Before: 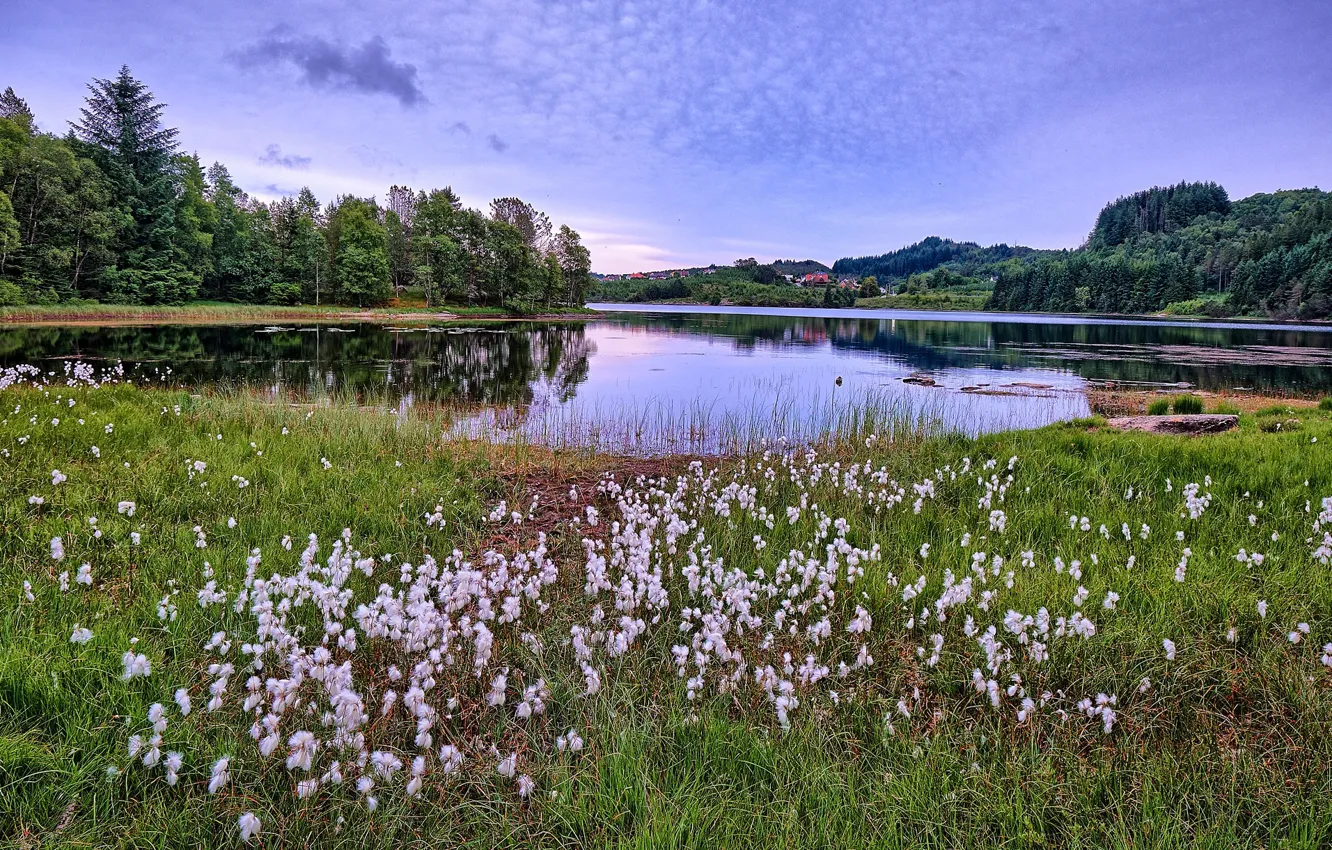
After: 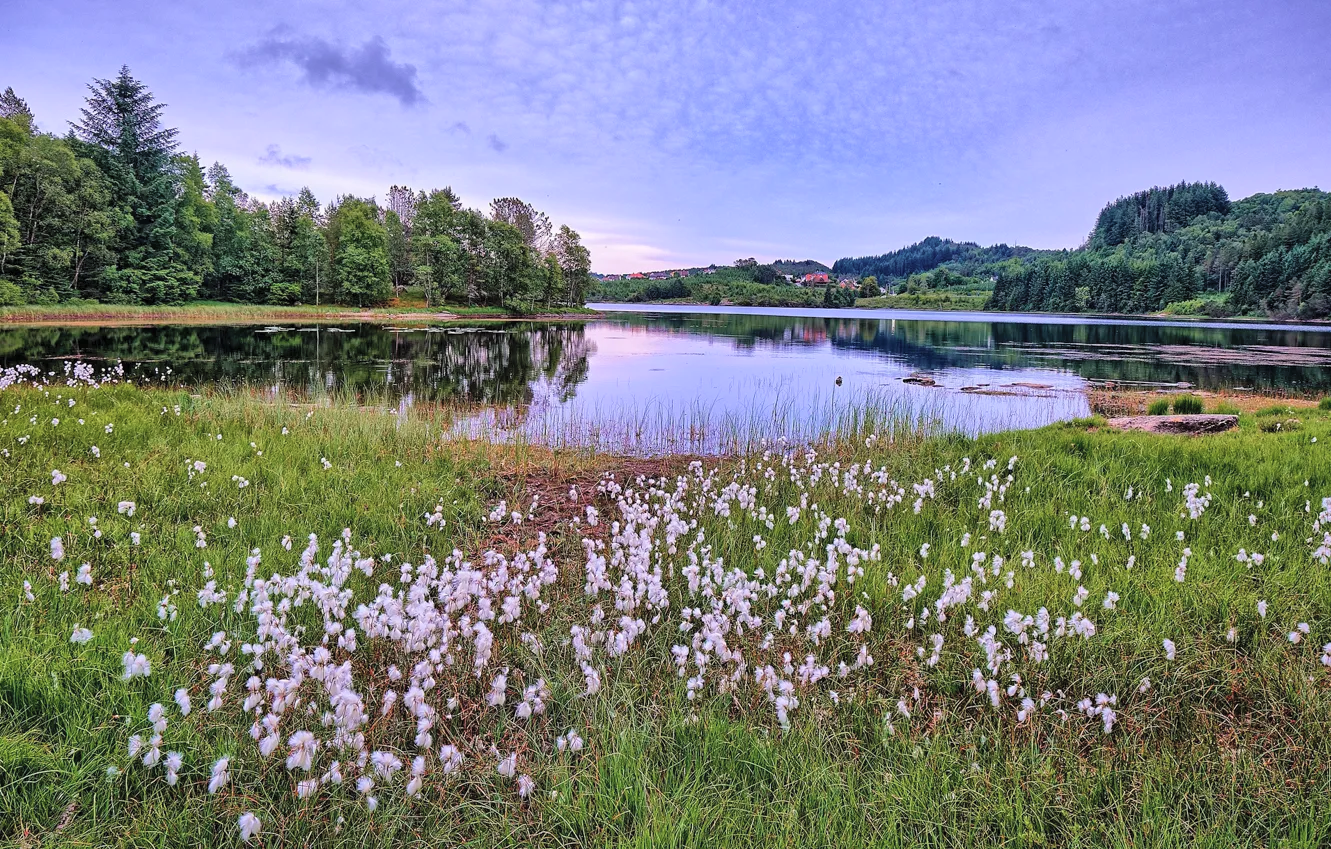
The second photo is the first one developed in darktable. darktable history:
color balance rgb: shadows lift › chroma 1.022%, shadows lift › hue 241.42°, perceptual saturation grading › global saturation 0.172%
contrast brightness saturation: brightness 0.148
velvia: strength 9.07%
exposure: exposure -0.064 EV, compensate highlight preservation false
